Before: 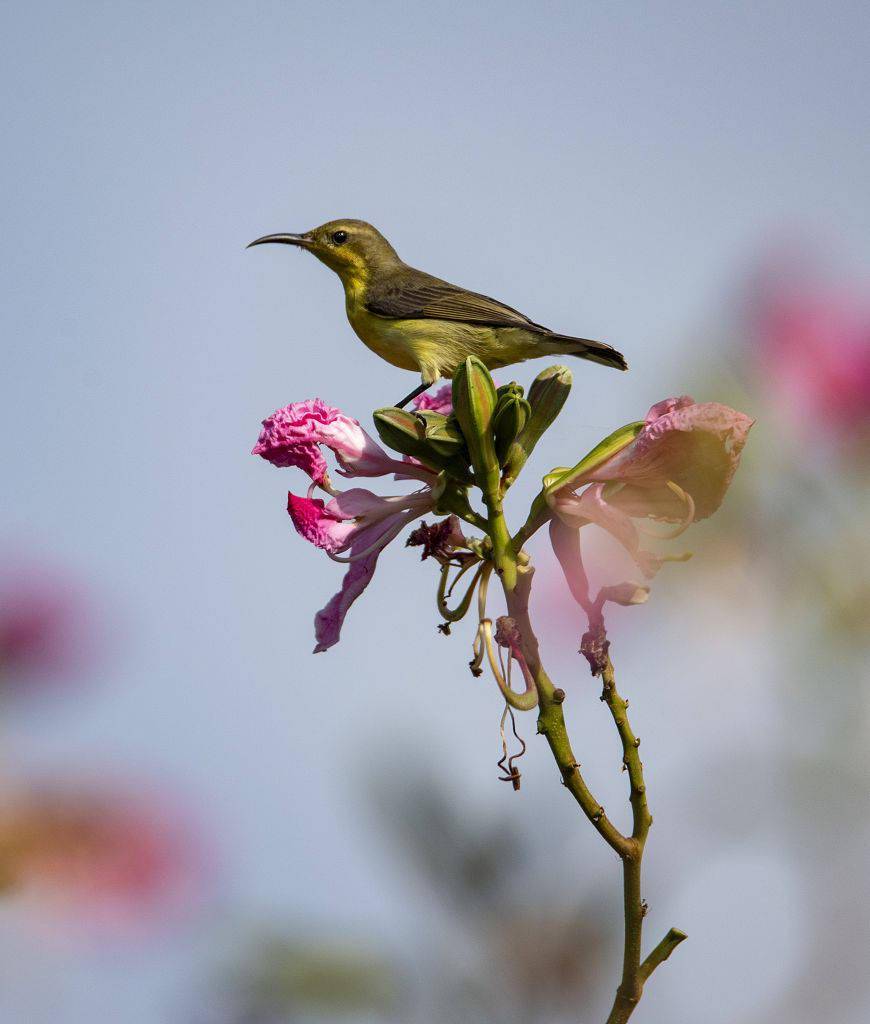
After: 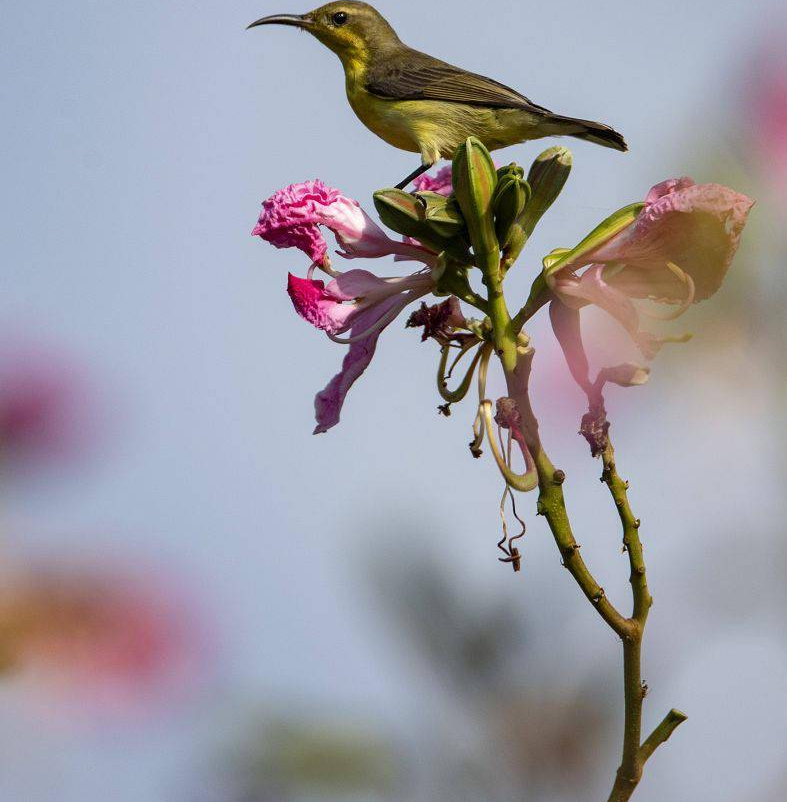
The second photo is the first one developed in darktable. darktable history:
crop: top 21.391%, right 9.437%, bottom 0.219%
